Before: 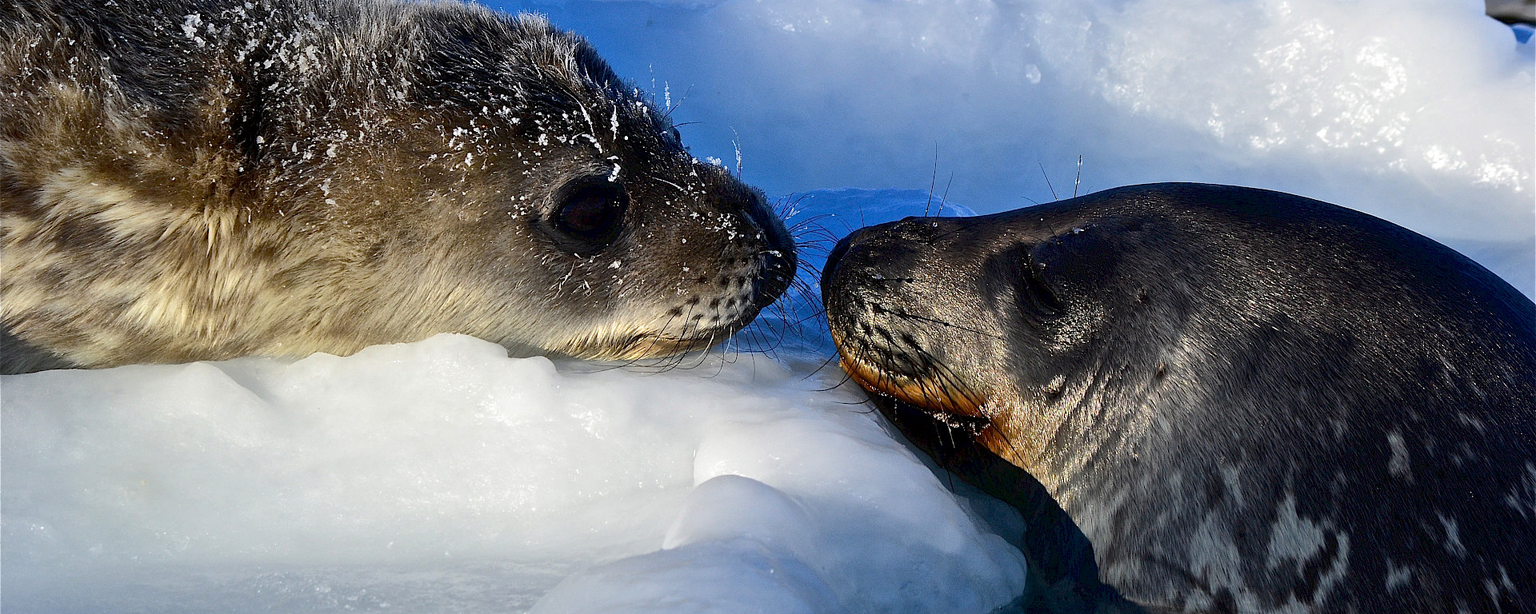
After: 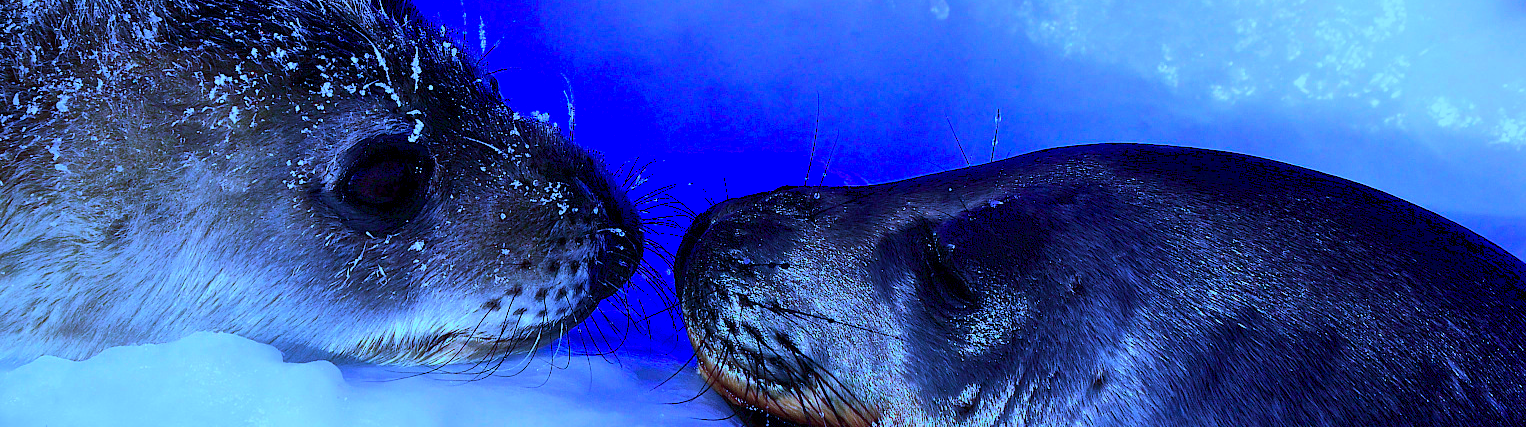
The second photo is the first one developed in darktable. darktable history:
color calibration: output R [0.948, 0.091, -0.04, 0], output G [-0.3, 1.384, -0.085, 0], output B [-0.108, 0.061, 1.08, 0], illuminant as shot in camera, x 0.484, y 0.43, temperature 2405.29 K
crop: left 18.38%, top 11.092%, right 2.134%, bottom 33.217%
